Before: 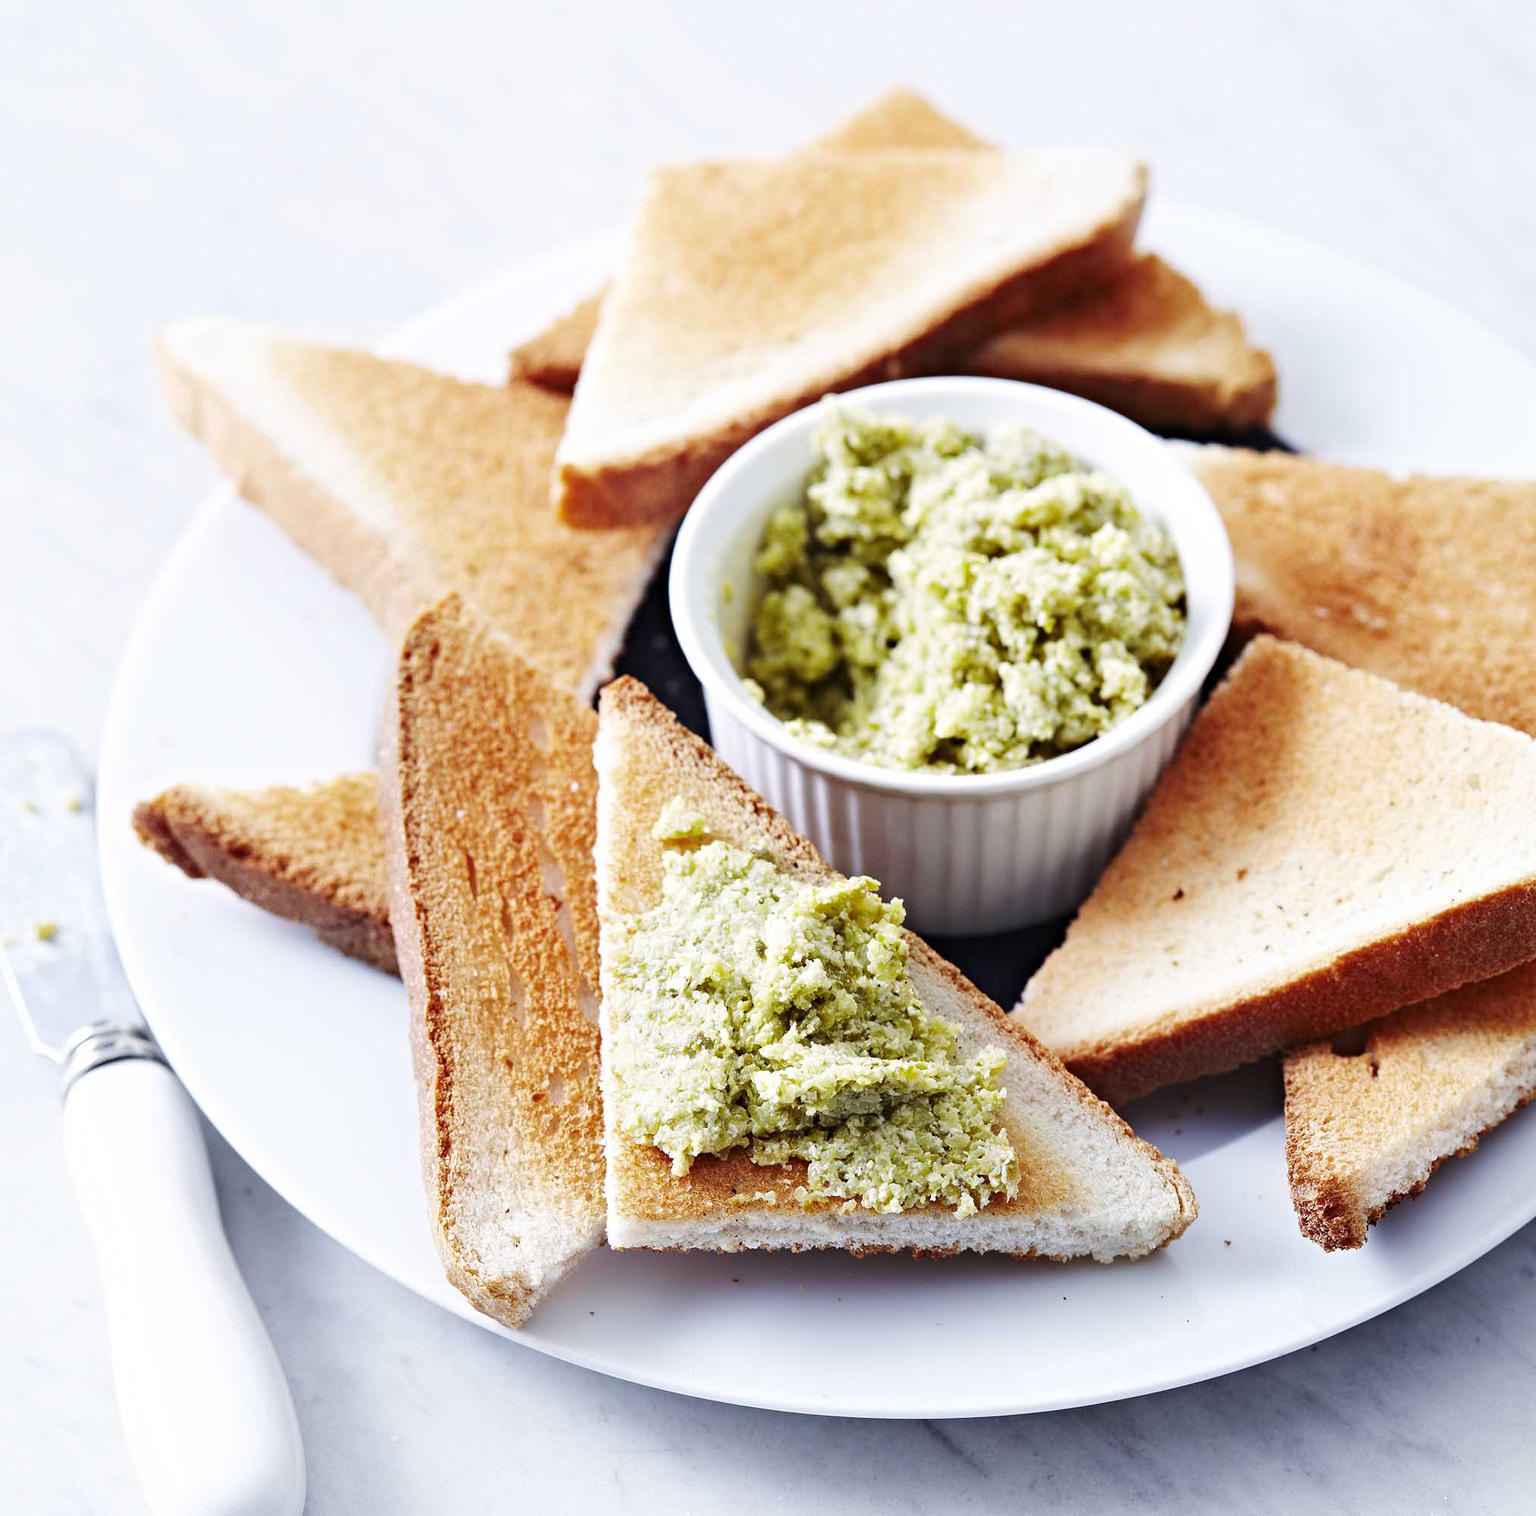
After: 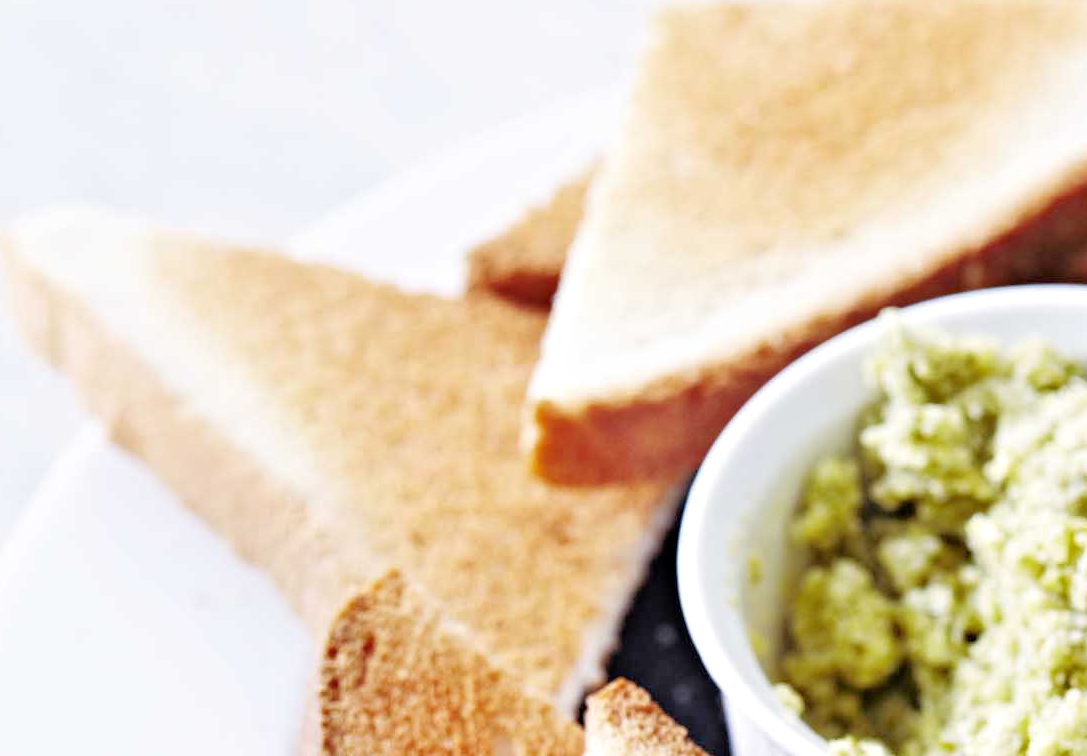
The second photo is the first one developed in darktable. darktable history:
tone equalizer: -7 EV 0.15 EV, -6 EV 0.6 EV, -5 EV 1.15 EV, -4 EV 1.33 EV, -3 EV 1.15 EV, -2 EV 0.6 EV, -1 EV 0.15 EV, mask exposure compensation -0.5 EV
crop: left 10.121%, top 10.631%, right 36.218%, bottom 51.526%
